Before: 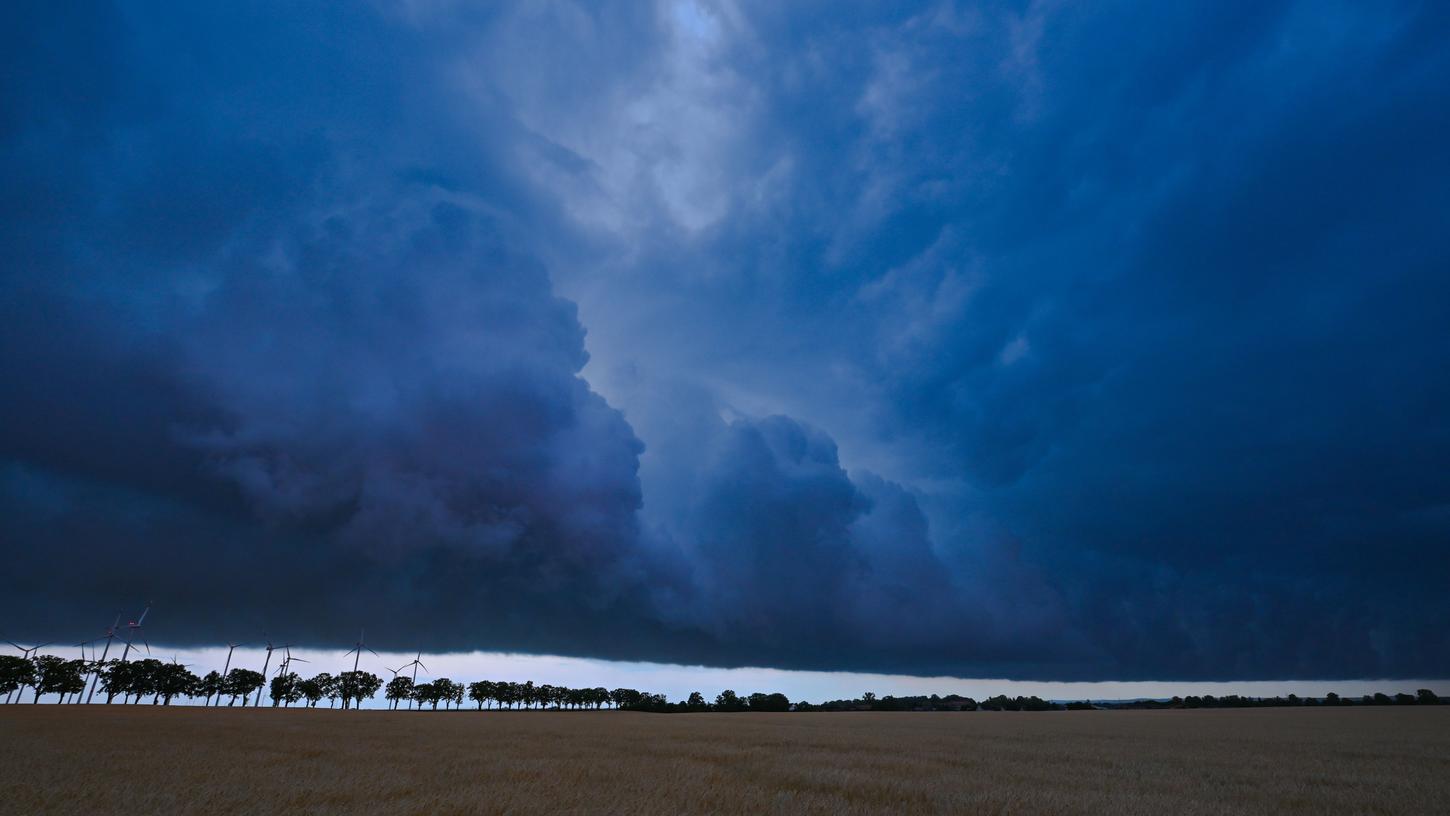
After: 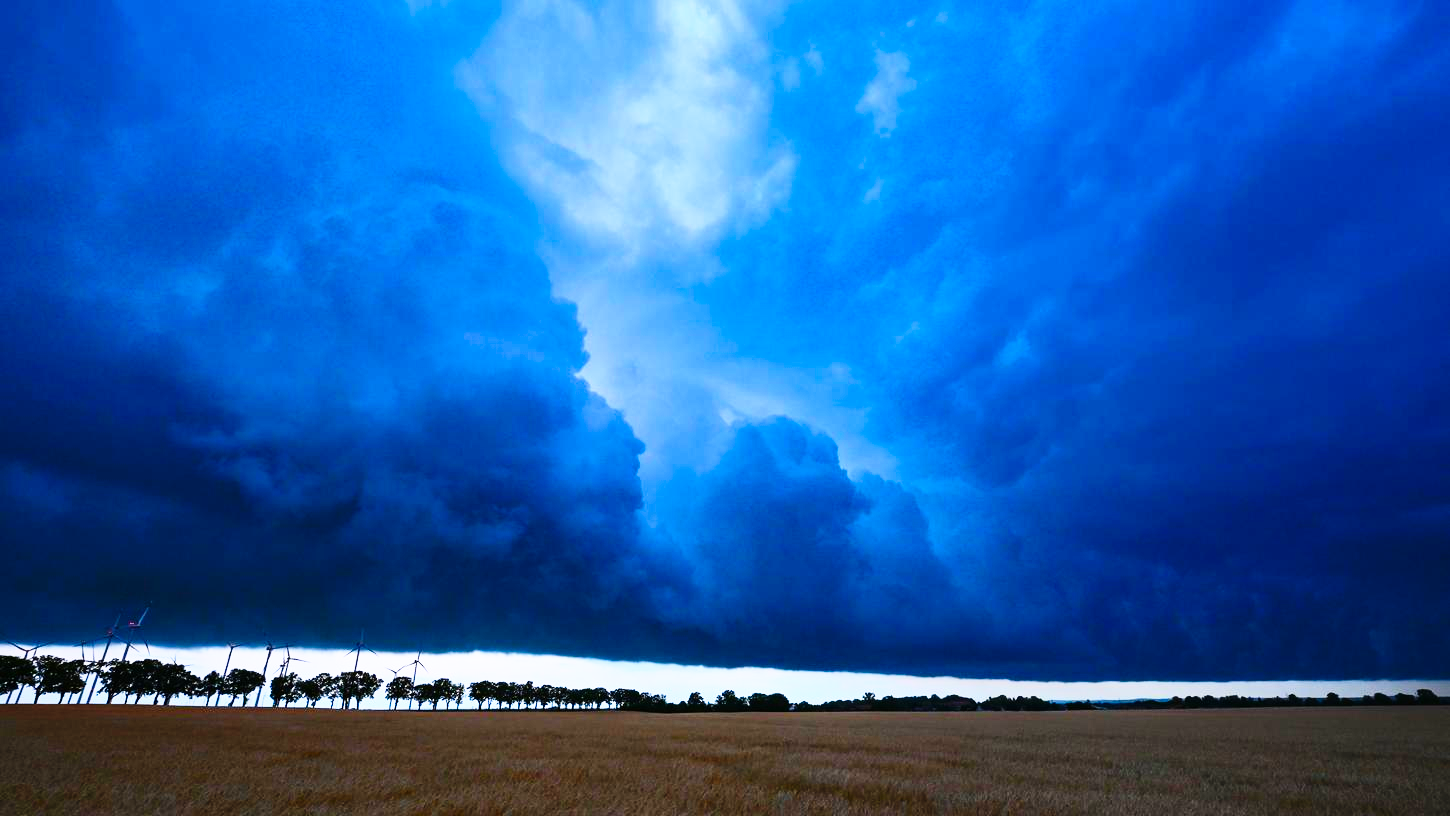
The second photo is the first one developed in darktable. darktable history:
contrast brightness saturation: contrast 0.173, saturation 0.301
base curve: curves: ch0 [(0, 0) (0.026, 0.03) (0.109, 0.232) (0.351, 0.748) (0.669, 0.968) (1, 1)], preserve colors none
